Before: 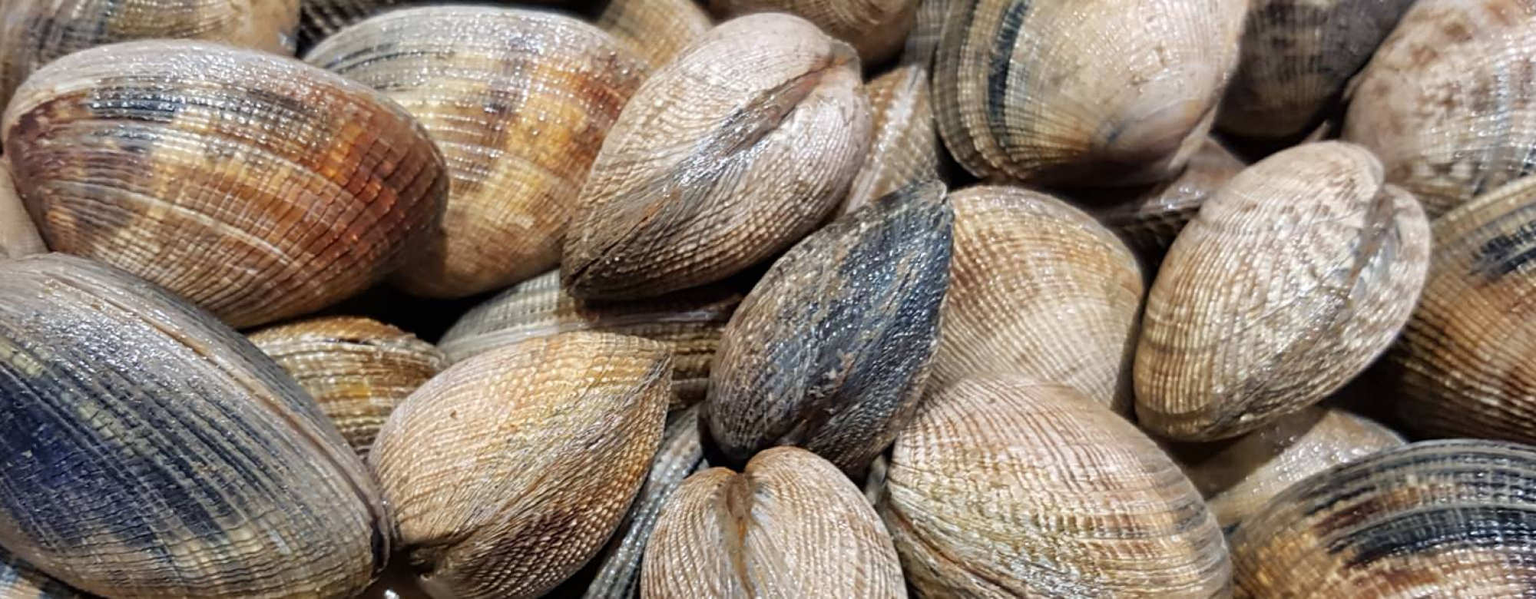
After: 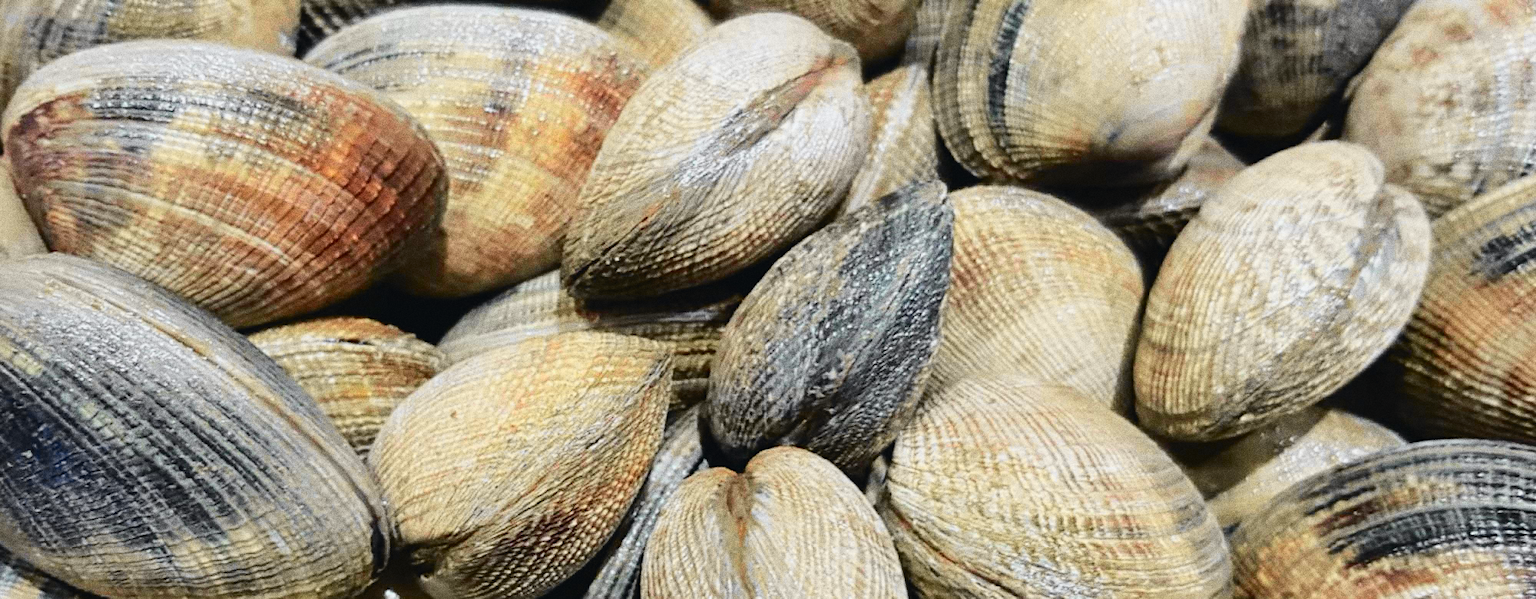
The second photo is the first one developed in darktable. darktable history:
grain: coarseness 0.09 ISO, strength 40%
tone curve: curves: ch0 [(0, 0.026) (0.104, 0.1) (0.233, 0.262) (0.398, 0.507) (0.498, 0.621) (0.65, 0.757) (0.835, 0.883) (1, 0.961)]; ch1 [(0, 0) (0.346, 0.307) (0.408, 0.369) (0.453, 0.457) (0.482, 0.476) (0.502, 0.498) (0.521, 0.503) (0.553, 0.554) (0.638, 0.646) (0.693, 0.727) (1, 1)]; ch2 [(0, 0) (0.366, 0.337) (0.434, 0.46) (0.485, 0.494) (0.5, 0.494) (0.511, 0.508) (0.537, 0.55) (0.579, 0.599) (0.663, 0.67) (1, 1)], color space Lab, independent channels, preserve colors none
